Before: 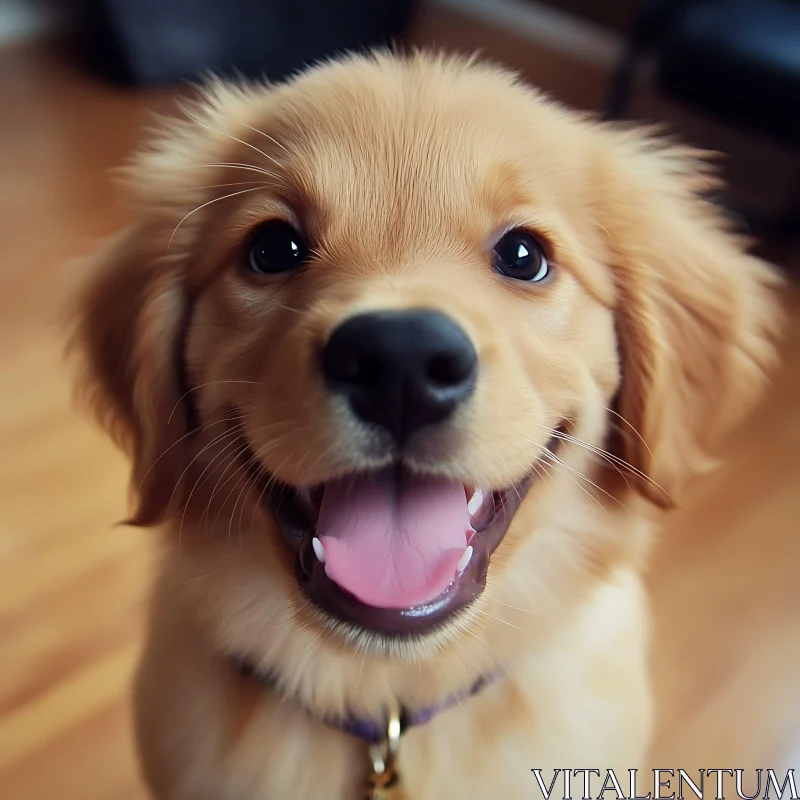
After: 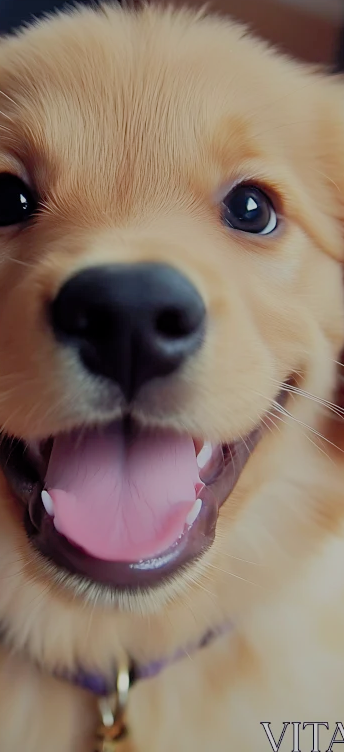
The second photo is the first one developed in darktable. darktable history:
filmic rgb: middle gray luminance 18.21%, black relative exposure -10.45 EV, white relative exposure 3.42 EV, threshold 3 EV, target black luminance 0%, hardness 6.01, latitude 98.73%, contrast 0.84, shadows ↔ highlights balance 0.481%, enable highlight reconstruction true
shadows and highlights: on, module defaults
crop: left 33.88%, top 5.966%, right 23.116%
